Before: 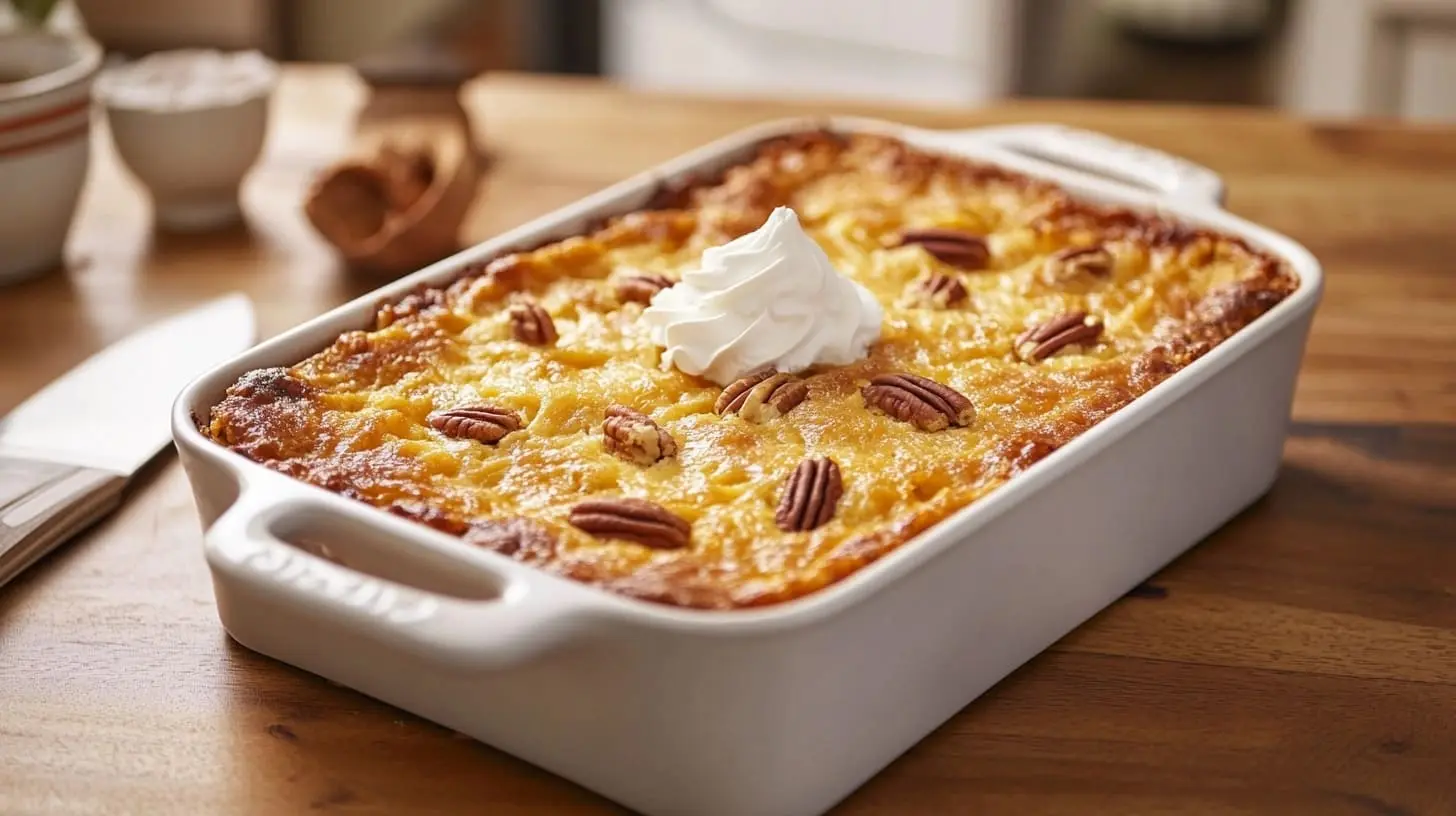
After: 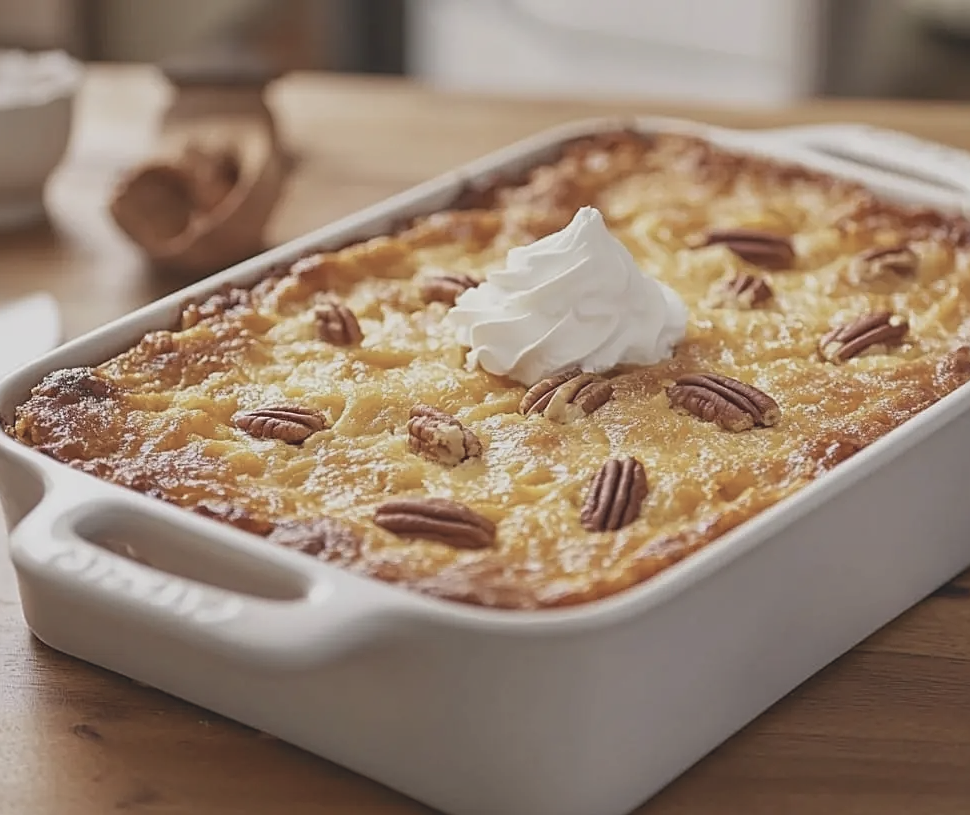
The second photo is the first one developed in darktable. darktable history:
crop and rotate: left 13.447%, right 19.892%
sharpen: on, module defaults
contrast brightness saturation: contrast -0.243, saturation -0.421
